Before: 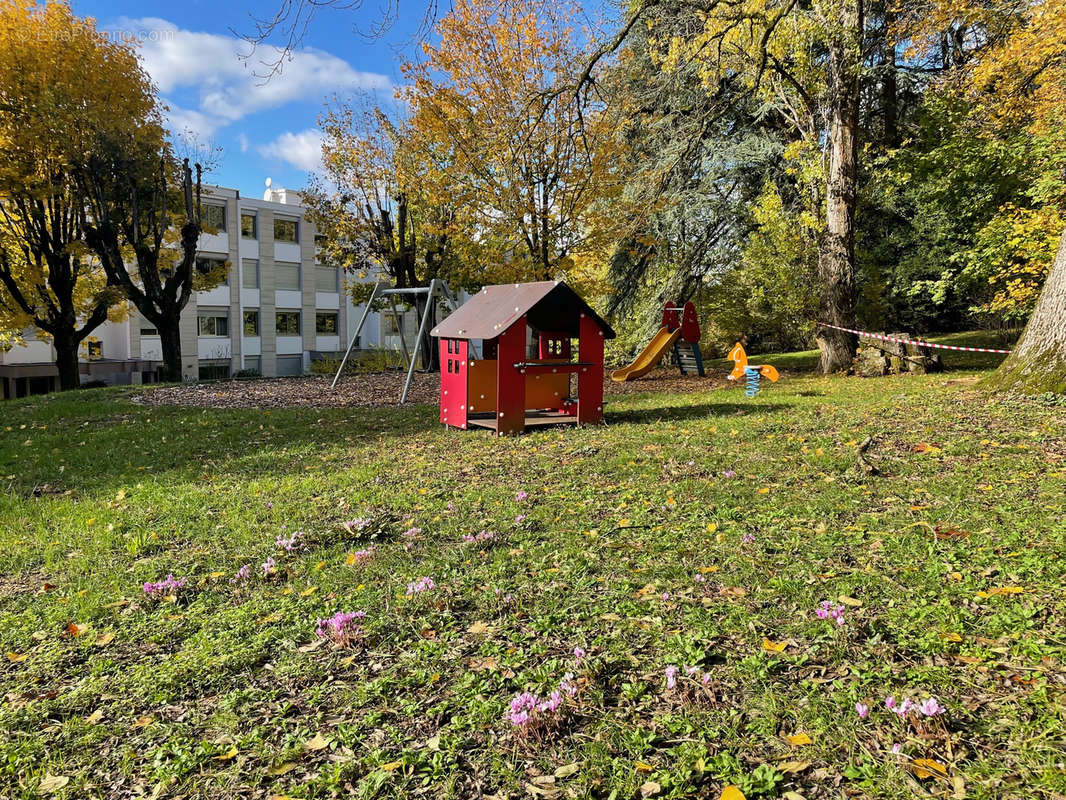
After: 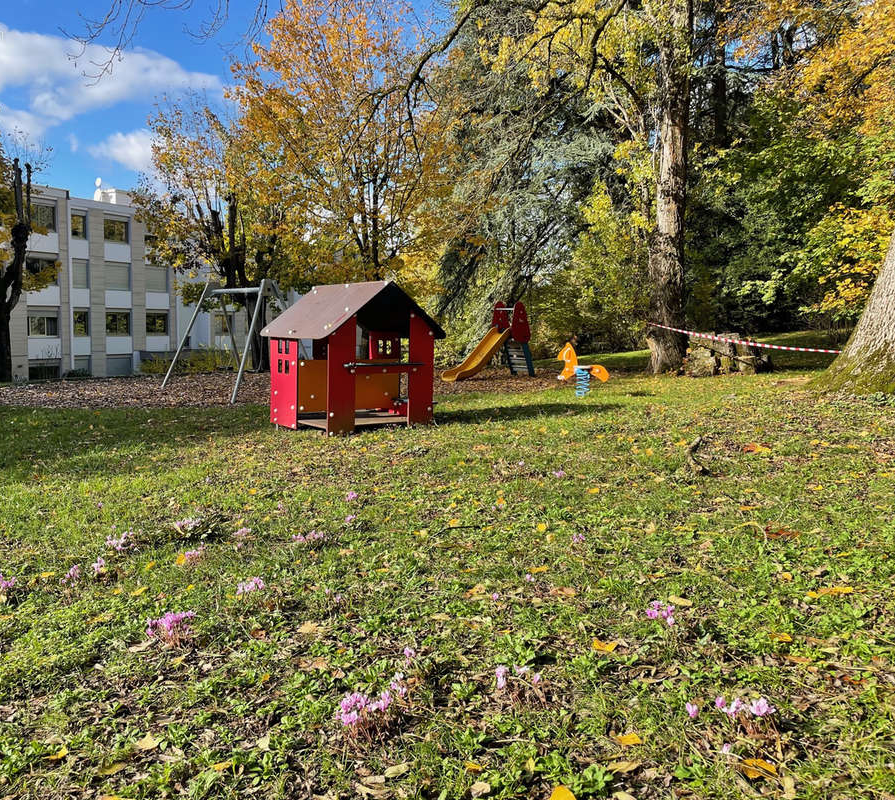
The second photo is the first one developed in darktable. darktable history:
crop: left 15.991%
